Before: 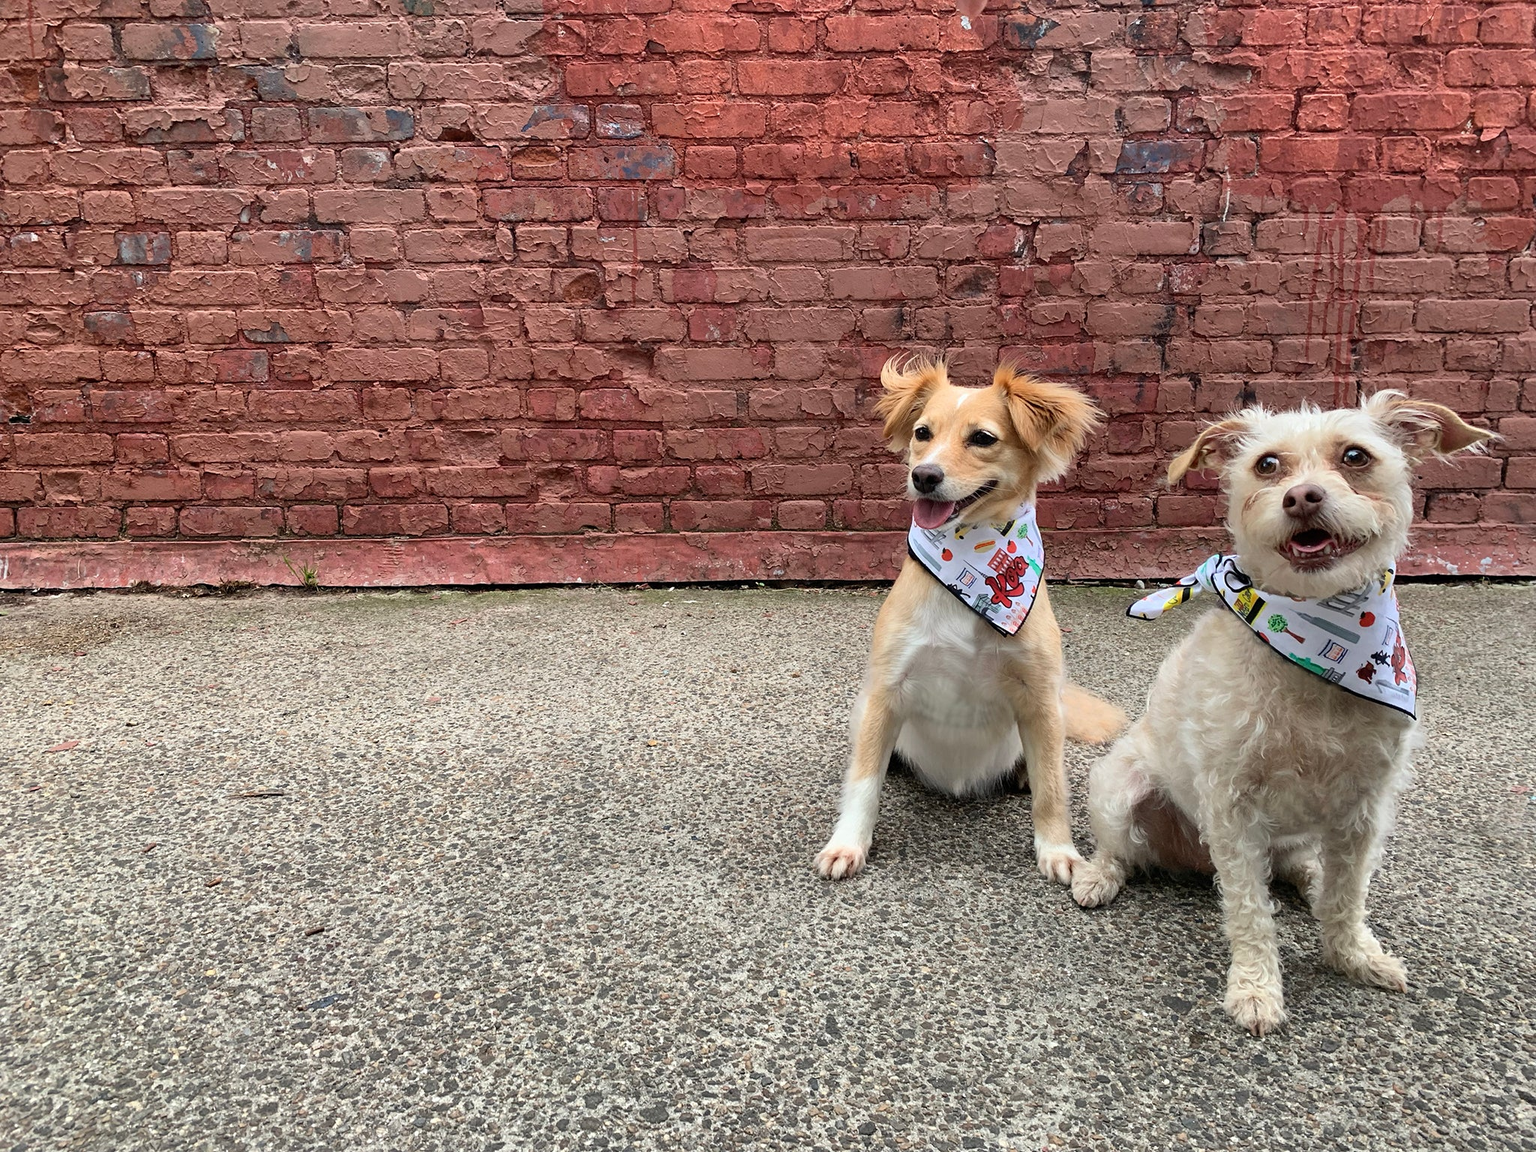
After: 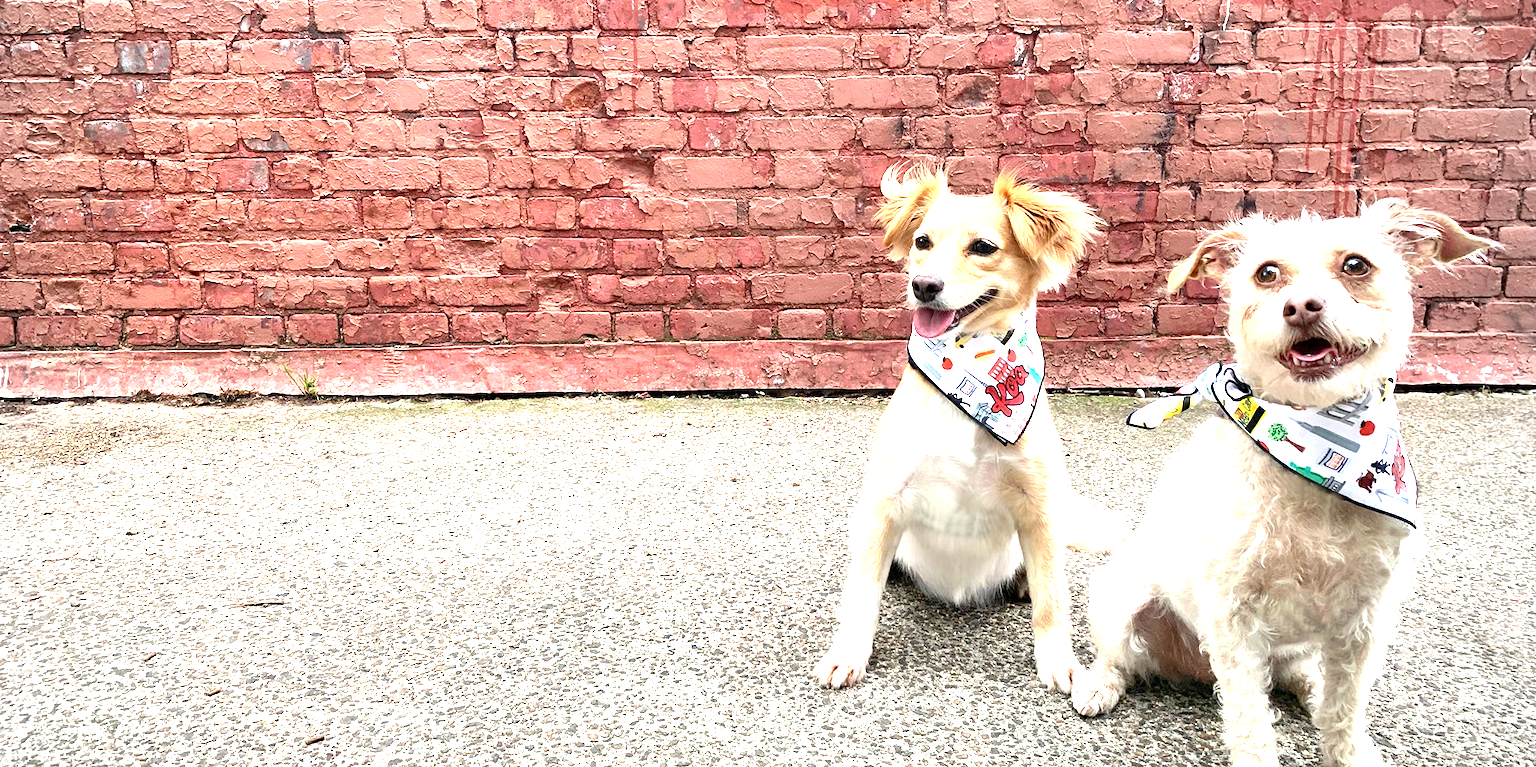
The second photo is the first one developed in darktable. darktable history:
exposure: black level correction 0.001, exposure 1.737 EV, compensate highlight preservation false
vignetting: on, module defaults
crop: top 16.662%, bottom 16.719%
tone equalizer: -8 EV 0.048 EV, edges refinement/feathering 500, mask exposure compensation -1.57 EV, preserve details no
